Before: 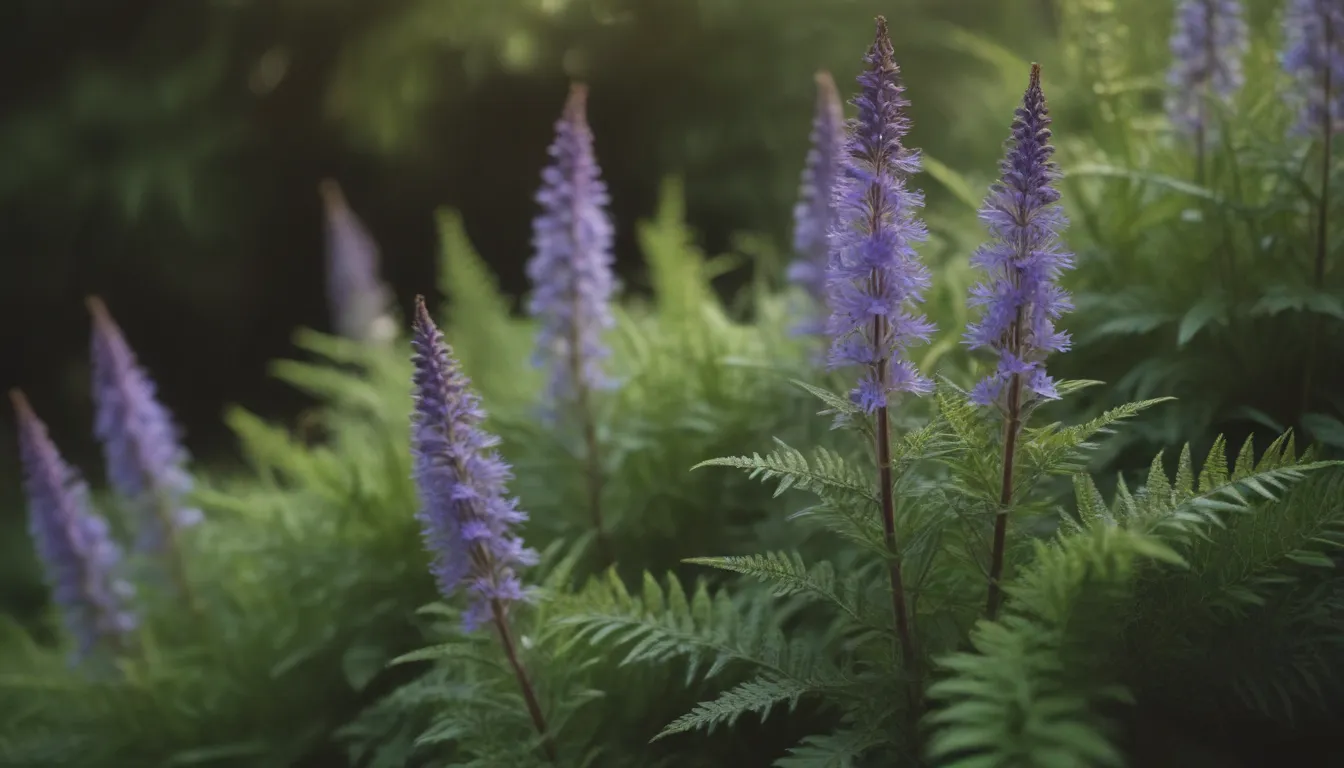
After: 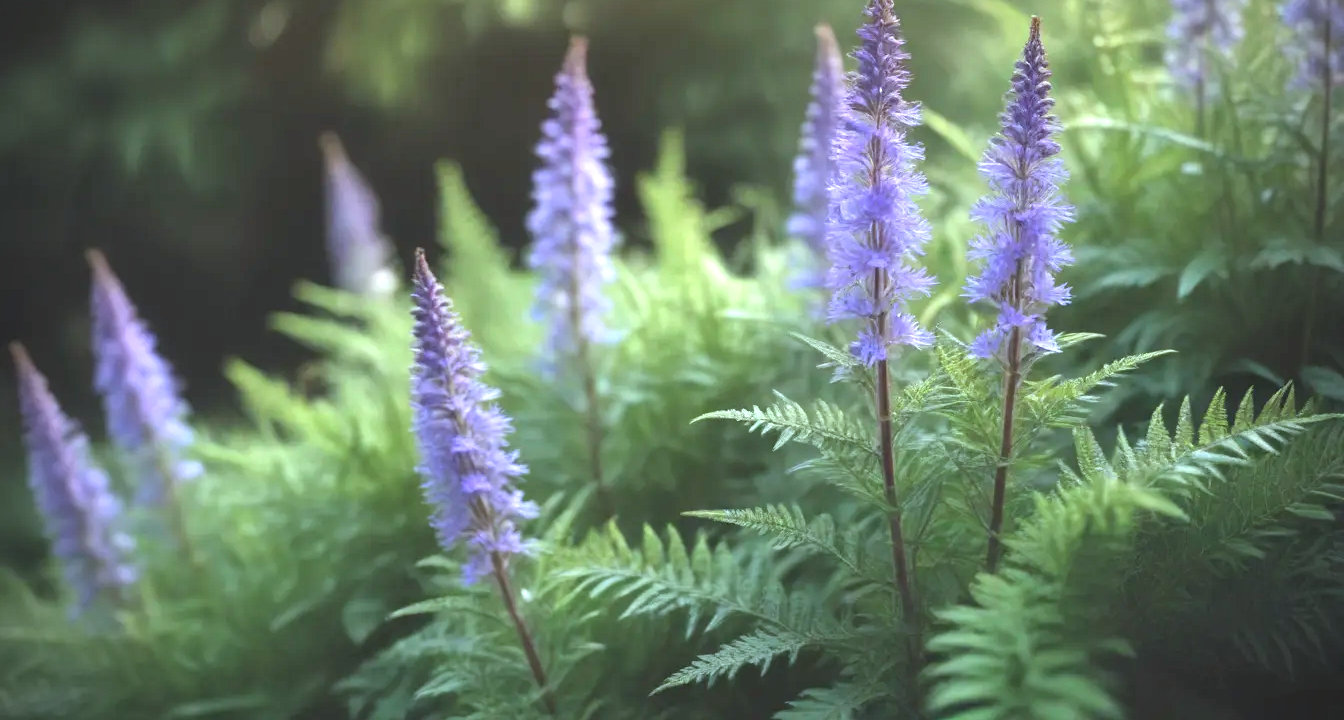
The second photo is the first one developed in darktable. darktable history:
vignetting: on, module defaults
exposure: black level correction 0, exposure 1.45 EV, compensate exposure bias true, compensate highlight preservation false
crop and rotate: top 6.25%
color calibration: x 0.37, y 0.382, temperature 4313.32 K
